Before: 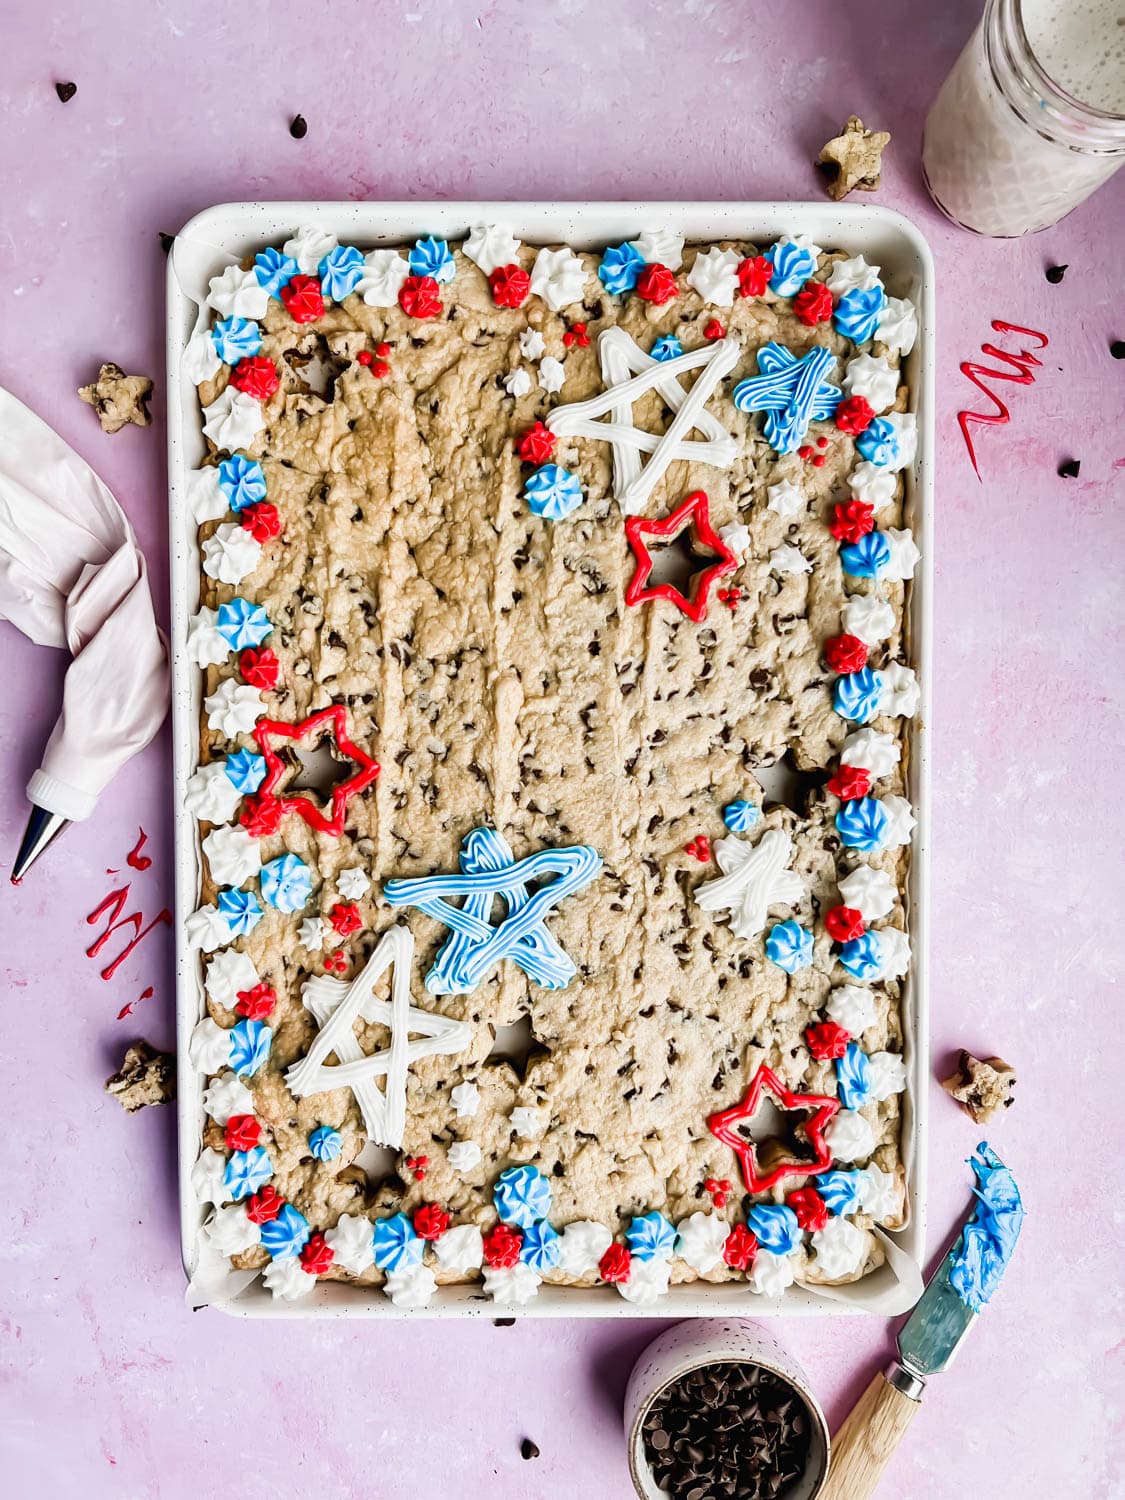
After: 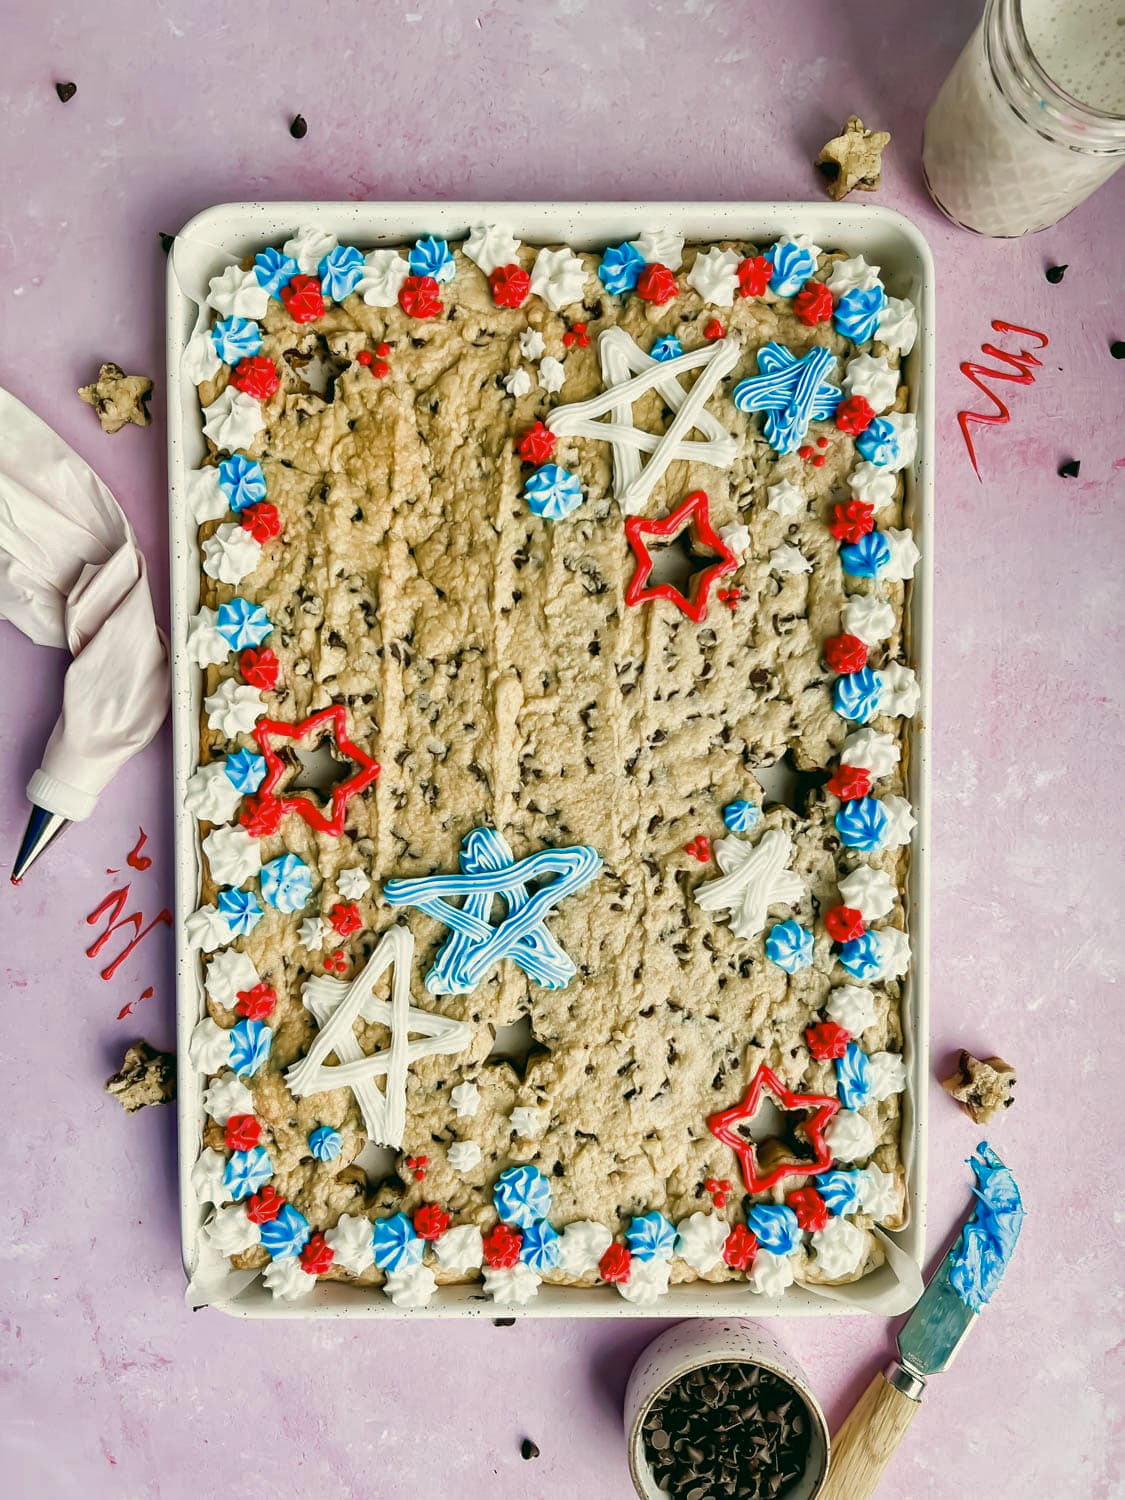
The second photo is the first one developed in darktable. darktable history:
color correction: highlights a* -0.482, highlights b* 9.48, shadows a* -9.48, shadows b* 0.803
shadows and highlights: on, module defaults
